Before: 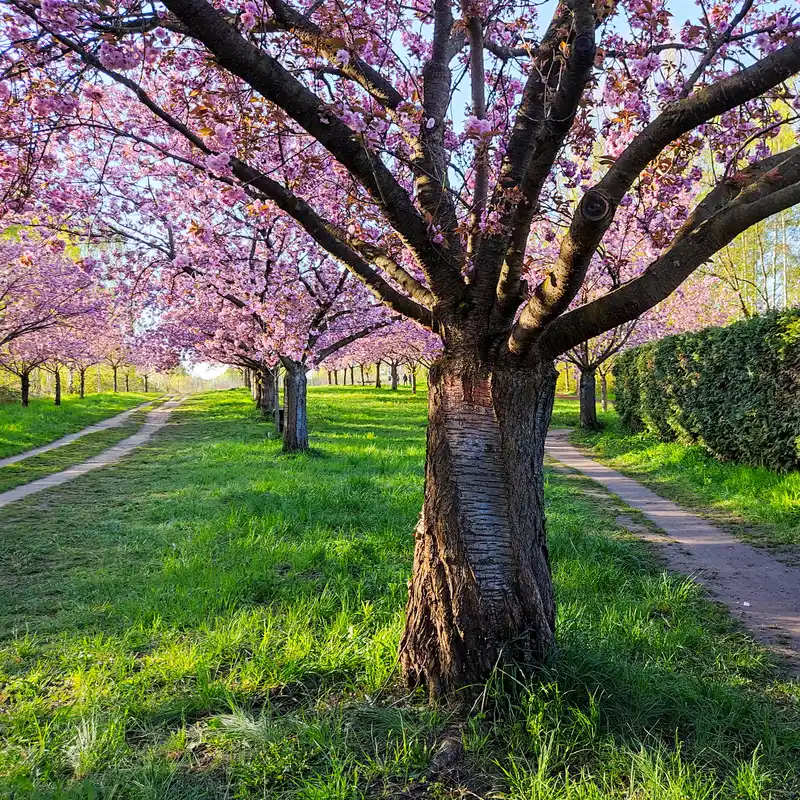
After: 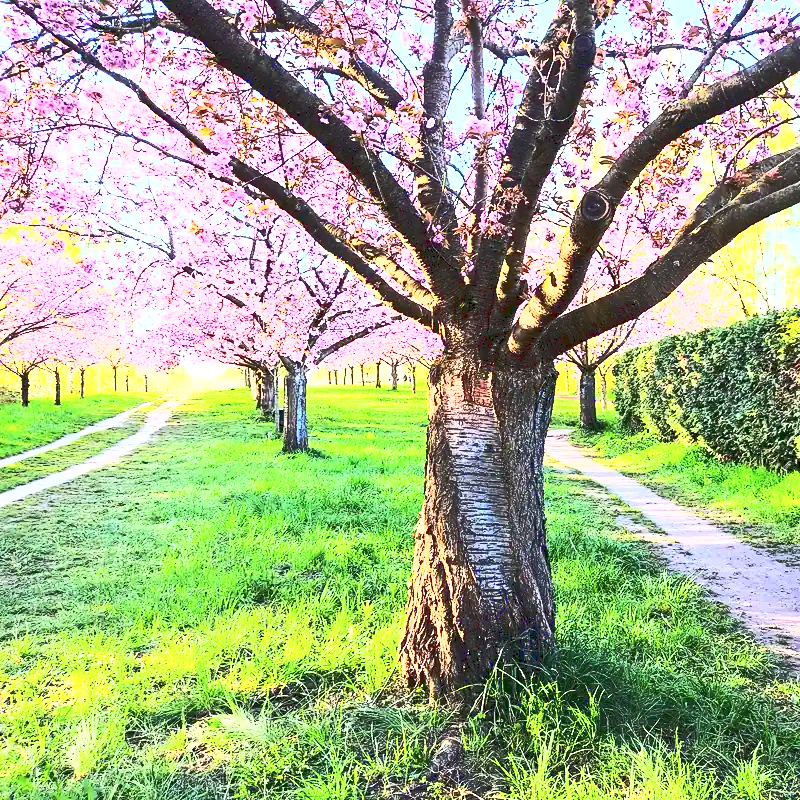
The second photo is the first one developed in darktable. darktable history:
exposure: exposure 1.061 EV, compensate highlight preservation false
contrast brightness saturation: saturation -0.051
base curve: curves: ch0 [(0, 0.015) (0.085, 0.116) (0.134, 0.298) (0.19, 0.545) (0.296, 0.764) (0.599, 0.982) (1, 1)]
